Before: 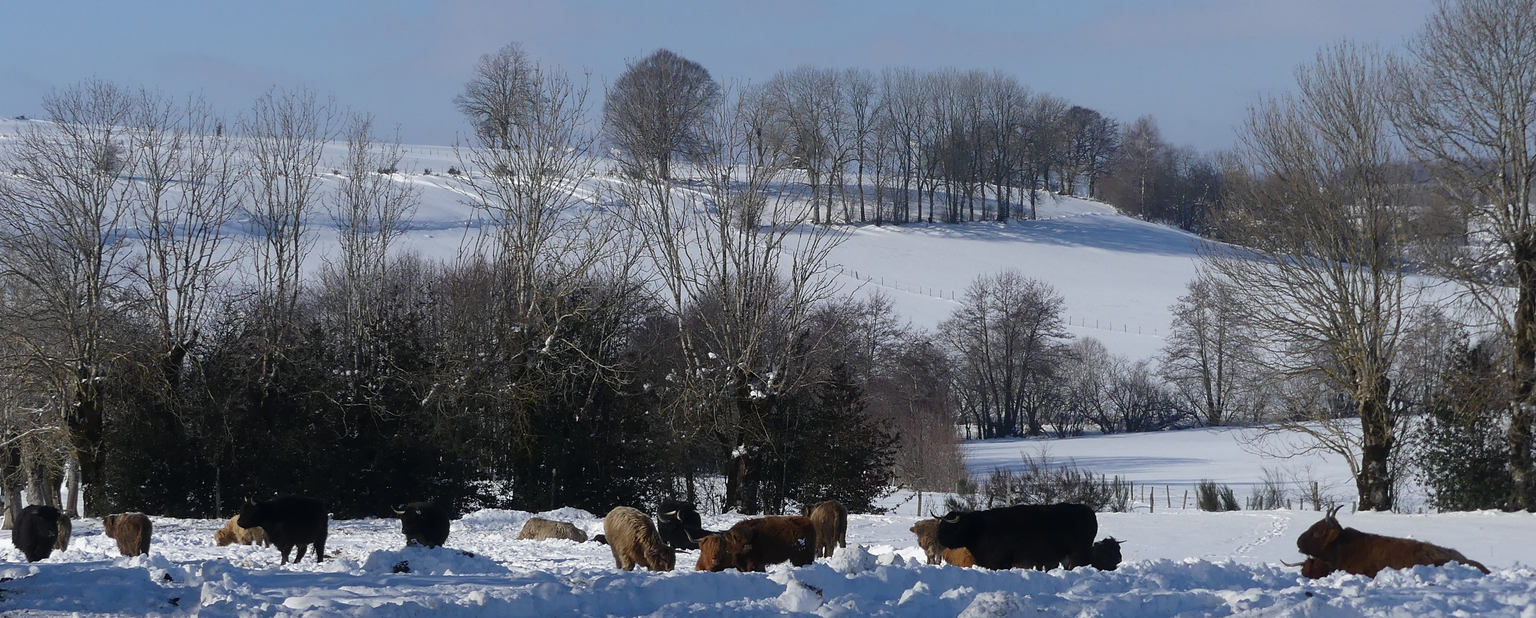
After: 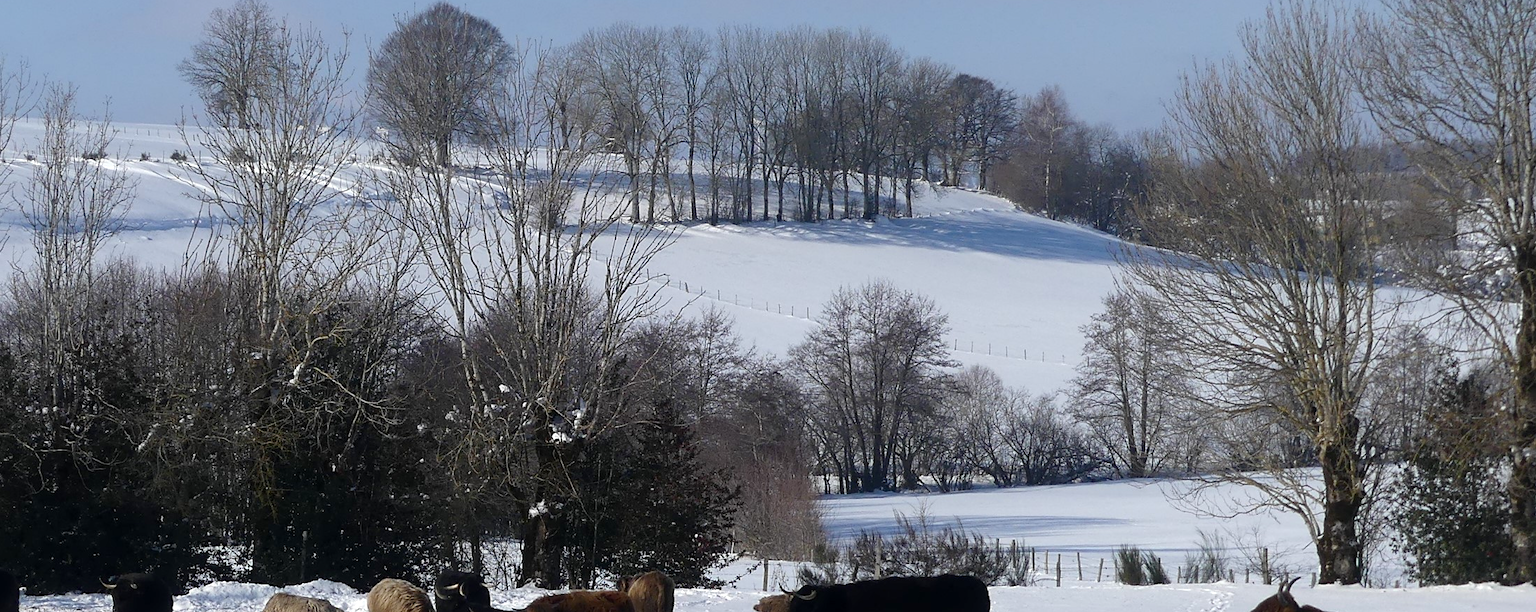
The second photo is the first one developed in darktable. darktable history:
crop and rotate: left 20.373%, top 7.712%, right 0.344%, bottom 13.575%
exposure: black level correction 0.001, exposure 0.297 EV, compensate exposure bias true, compensate highlight preservation false
